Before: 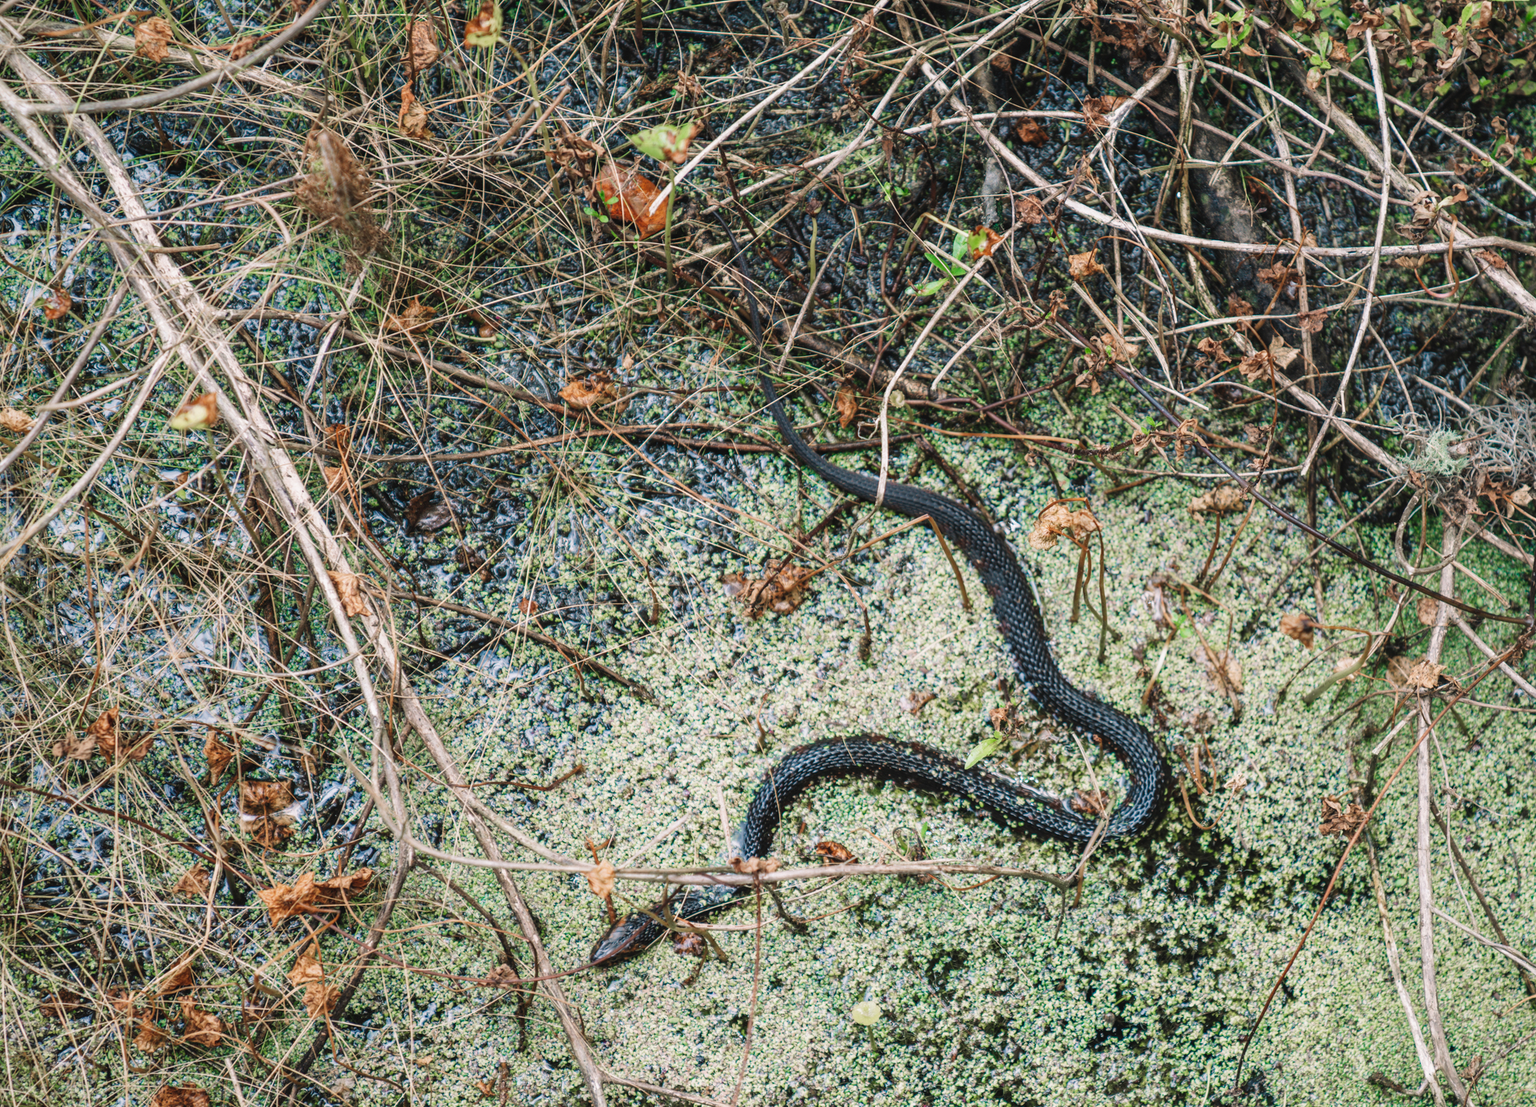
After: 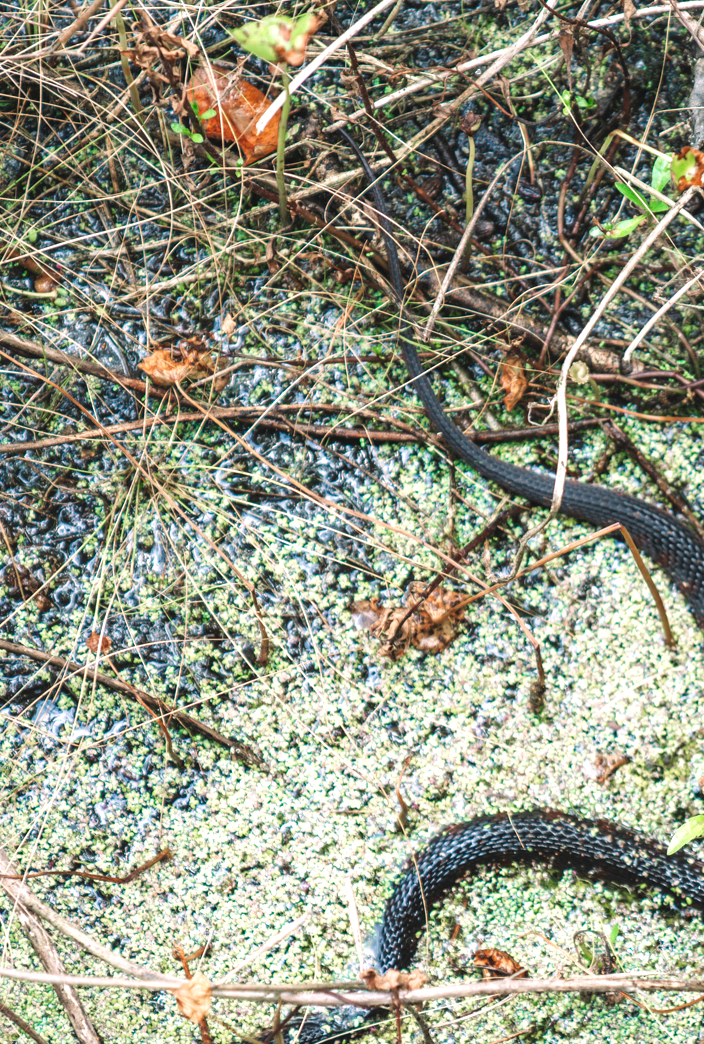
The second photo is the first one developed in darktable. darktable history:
exposure: exposure 0.574 EV, compensate highlight preservation false
crop and rotate: left 29.476%, top 10.214%, right 35.32%, bottom 17.333%
